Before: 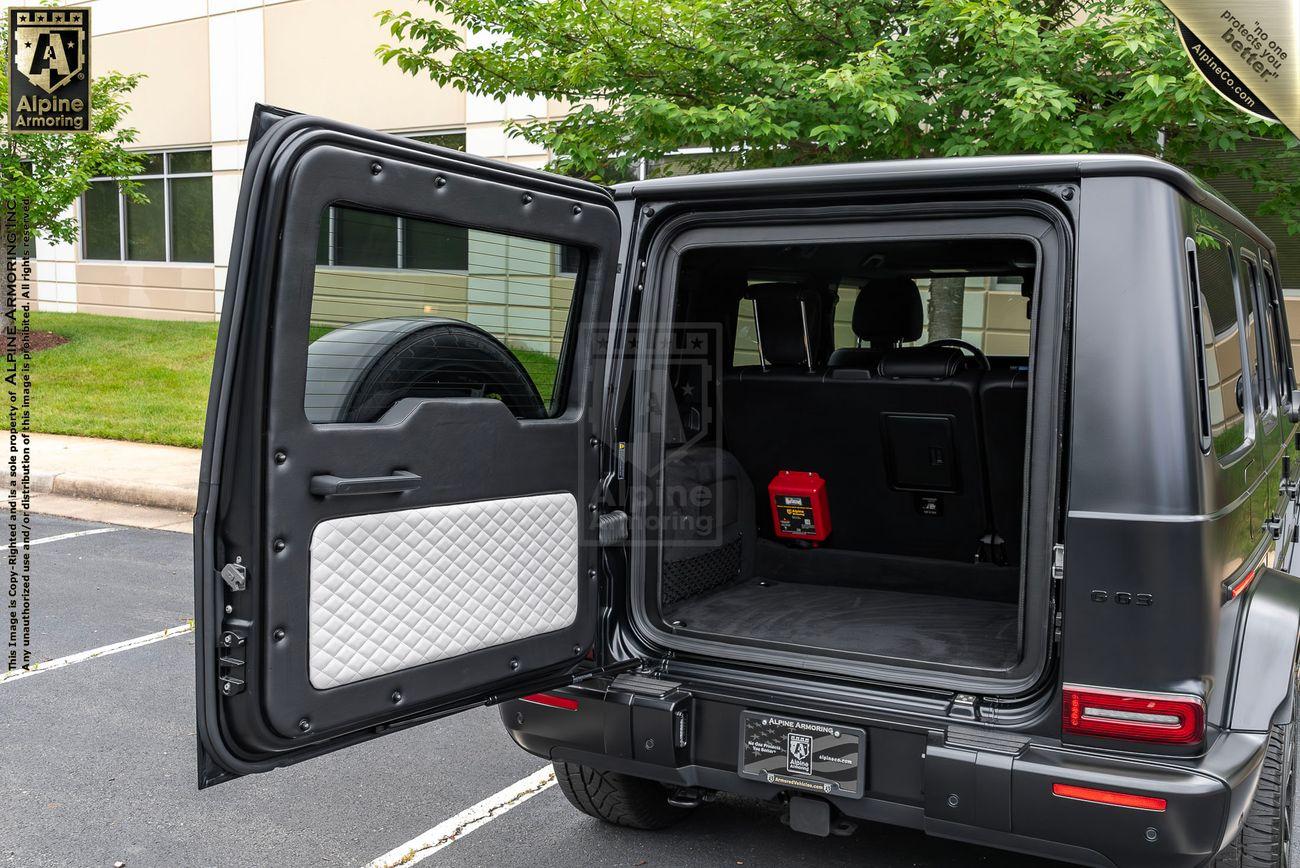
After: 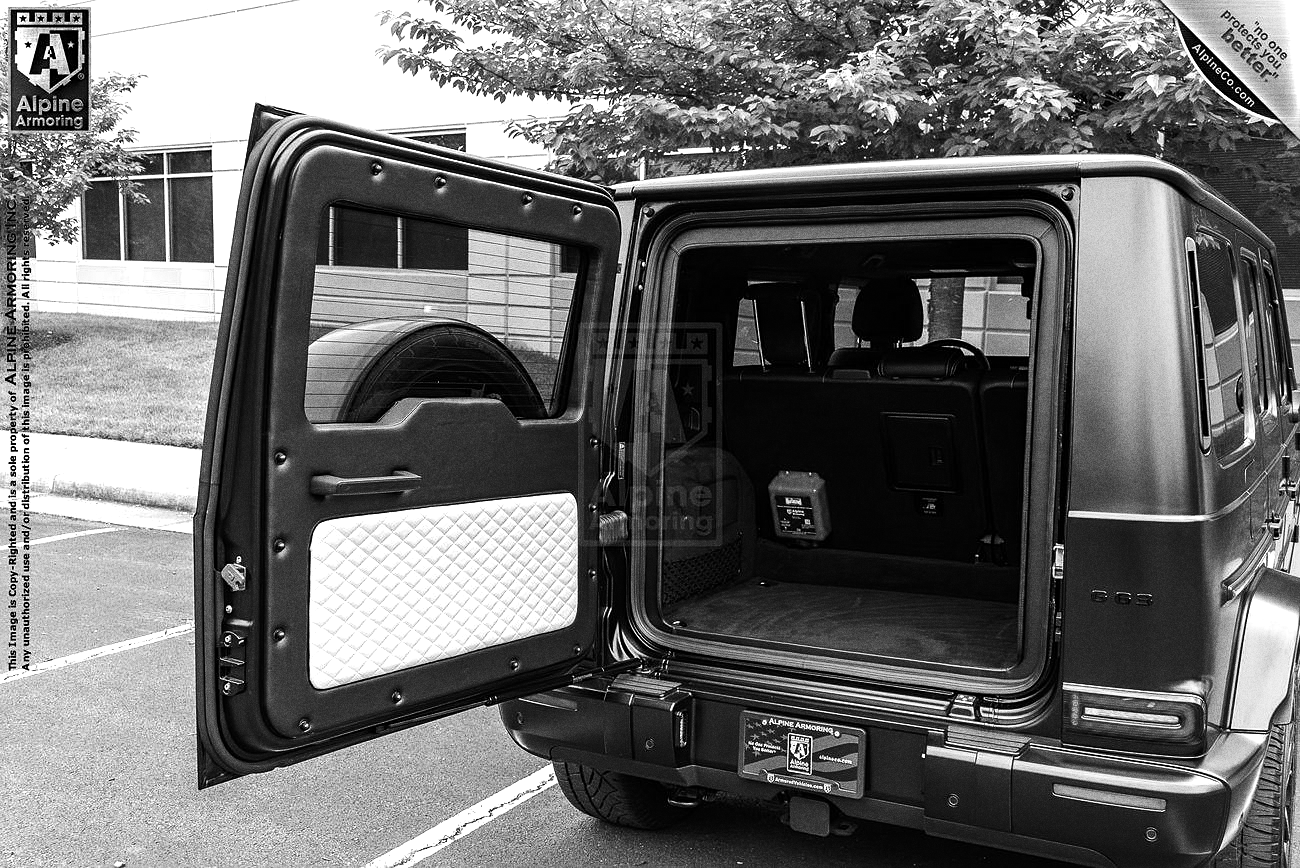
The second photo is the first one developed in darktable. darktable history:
grain: coarseness 0.09 ISO, strength 40%
tone equalizer: -8 EV -0.75 EV, -7 EV -0.7 EV, -6 EV -0.6 EV, -5 EV -0.4 EV, -3 EV 0.4 EV, -2 EV 0.6 EV, -1 EV 0.7 EV, +0 EV 0.75 EV, edges refinement/feathering 500, mask exposure compensation -1.57 EV, preserve details no
contrast brightness saturation: saturation -1
sharpen: radius 1.272, amount 0.305, threshold 0
